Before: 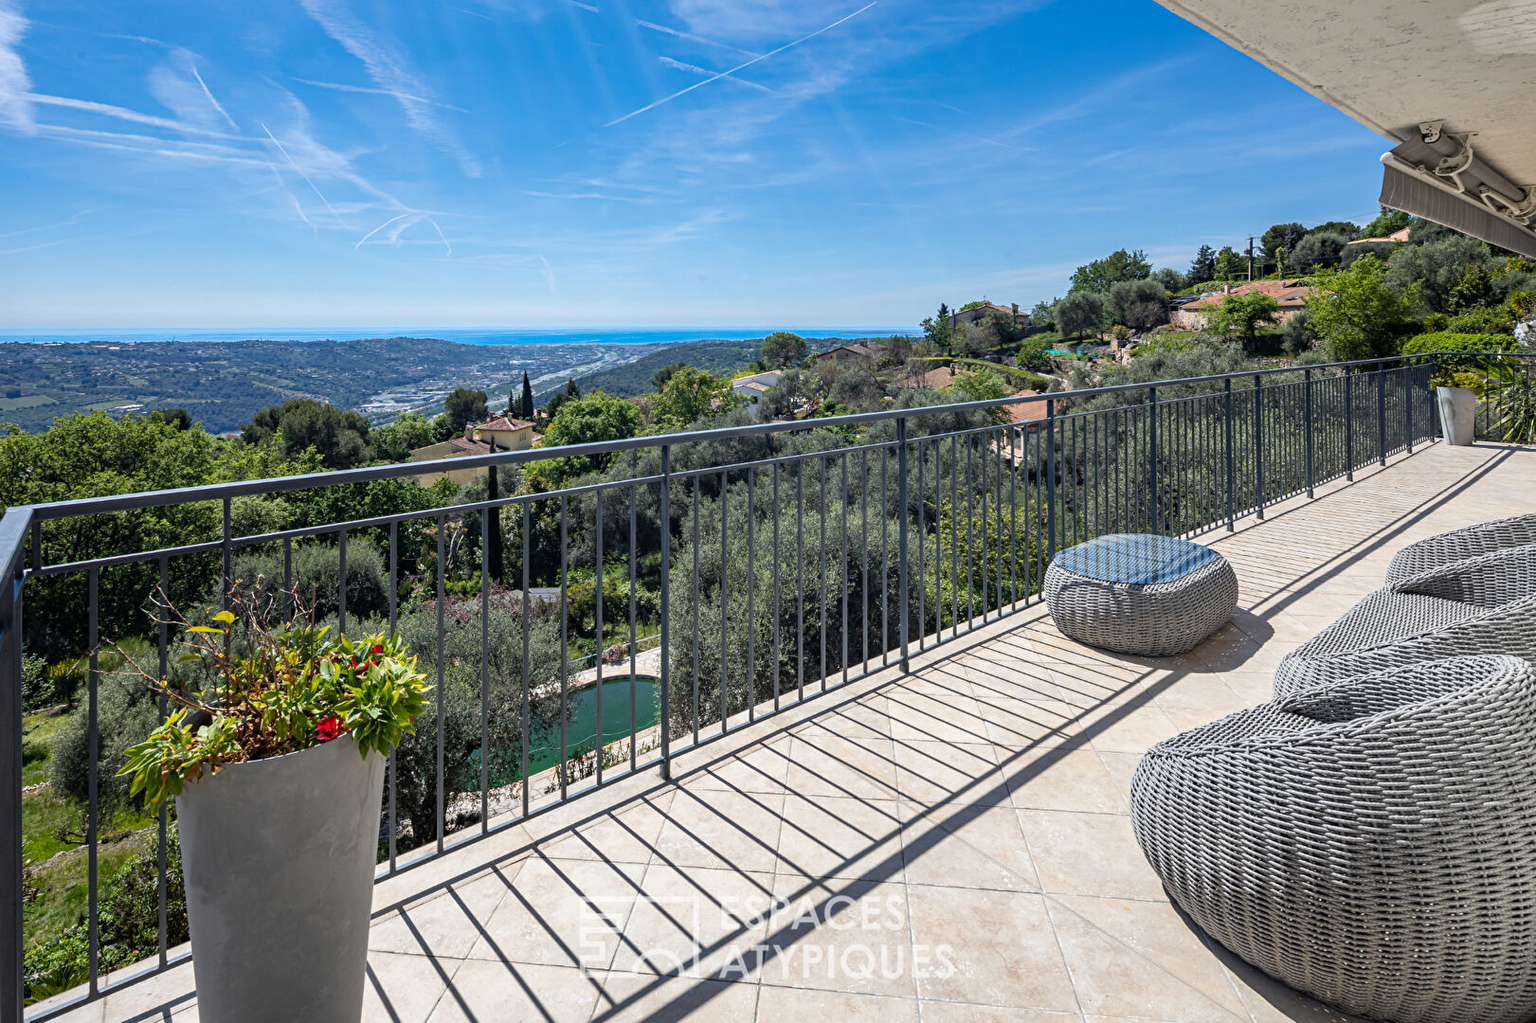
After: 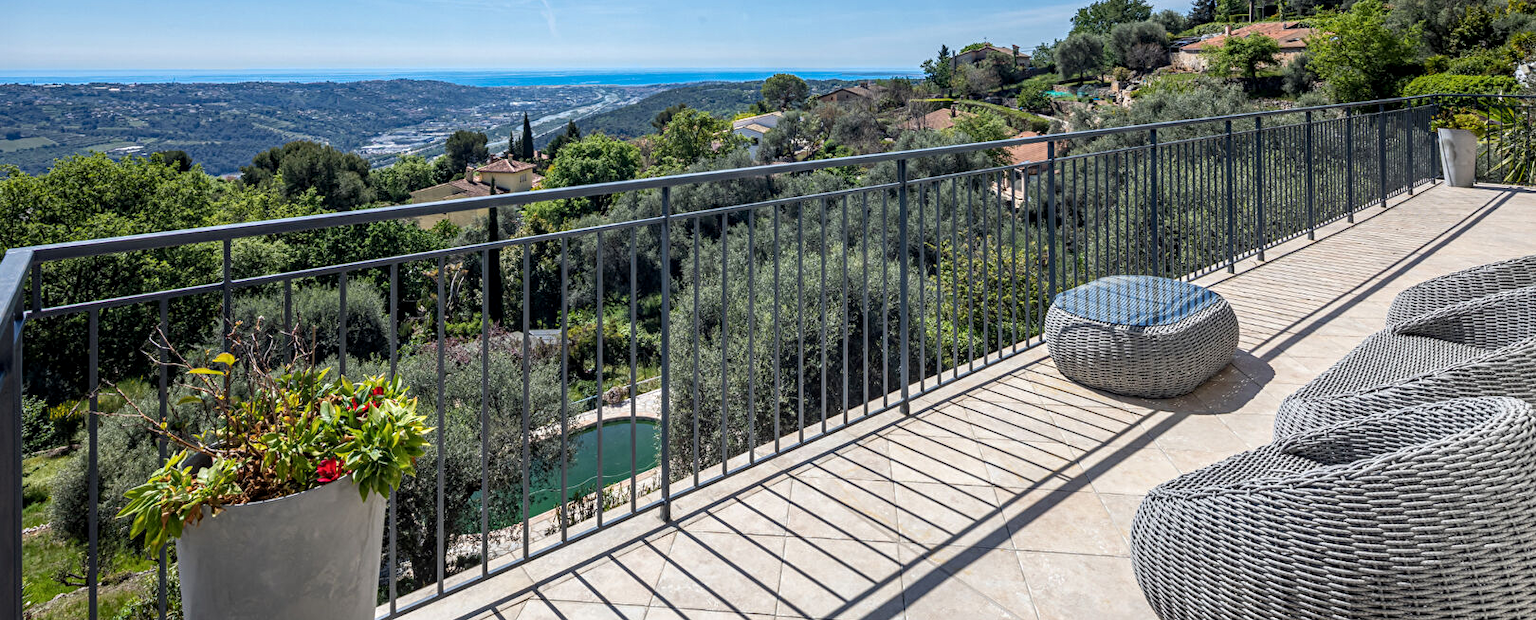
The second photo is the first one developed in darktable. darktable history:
crop and rotate: top 25.37%, bottom 14.005%
local contrast: on, module defaults
color correction: highlights b* -0.022
